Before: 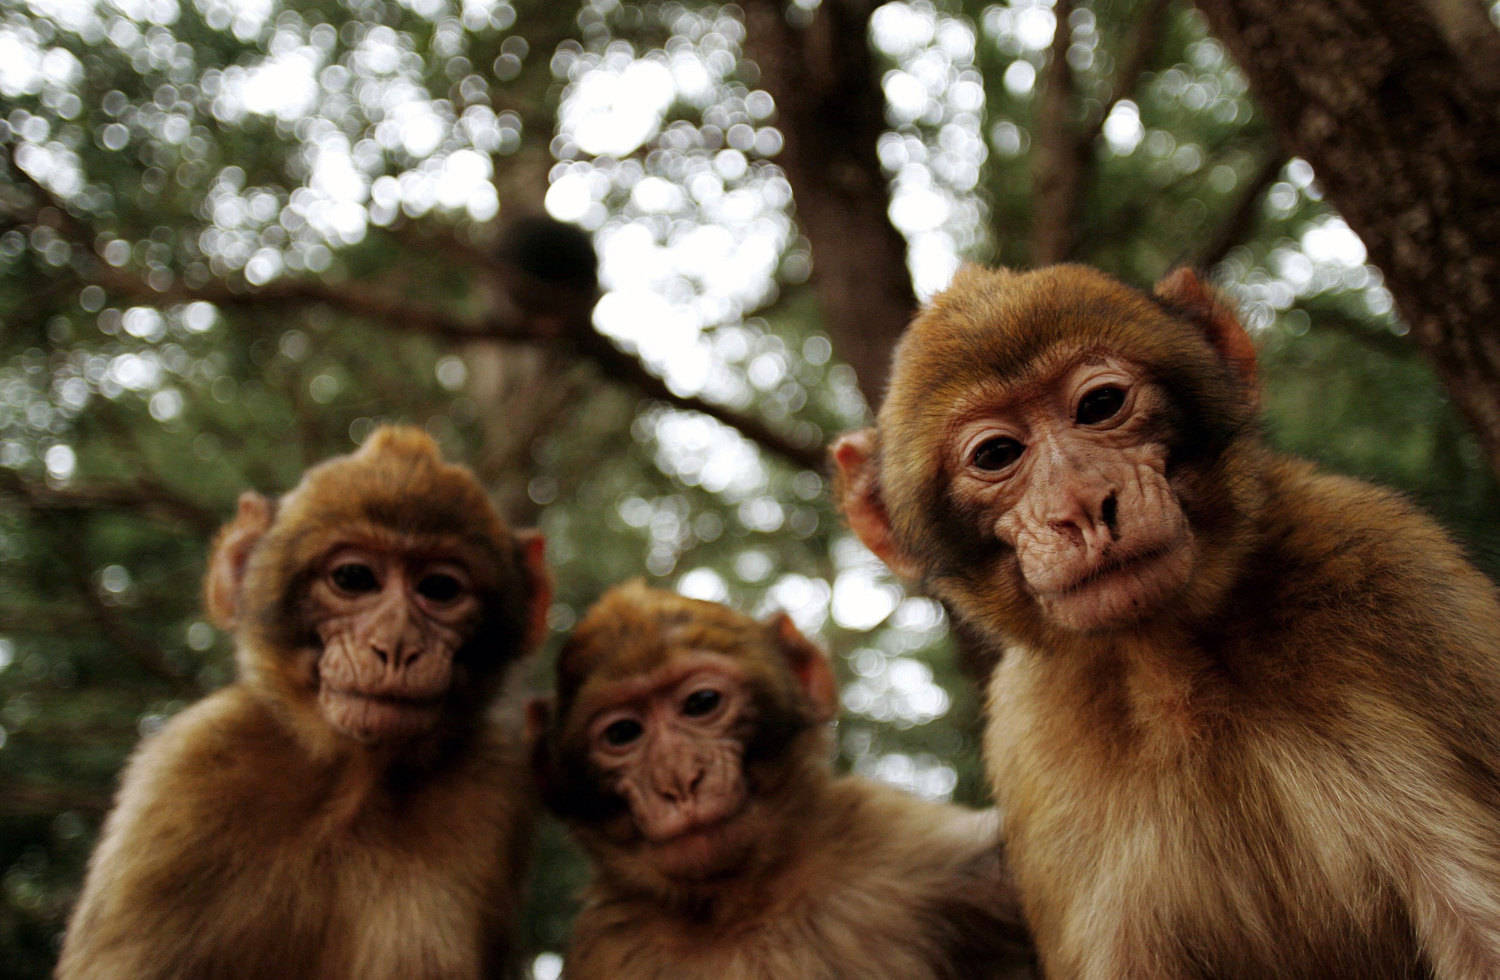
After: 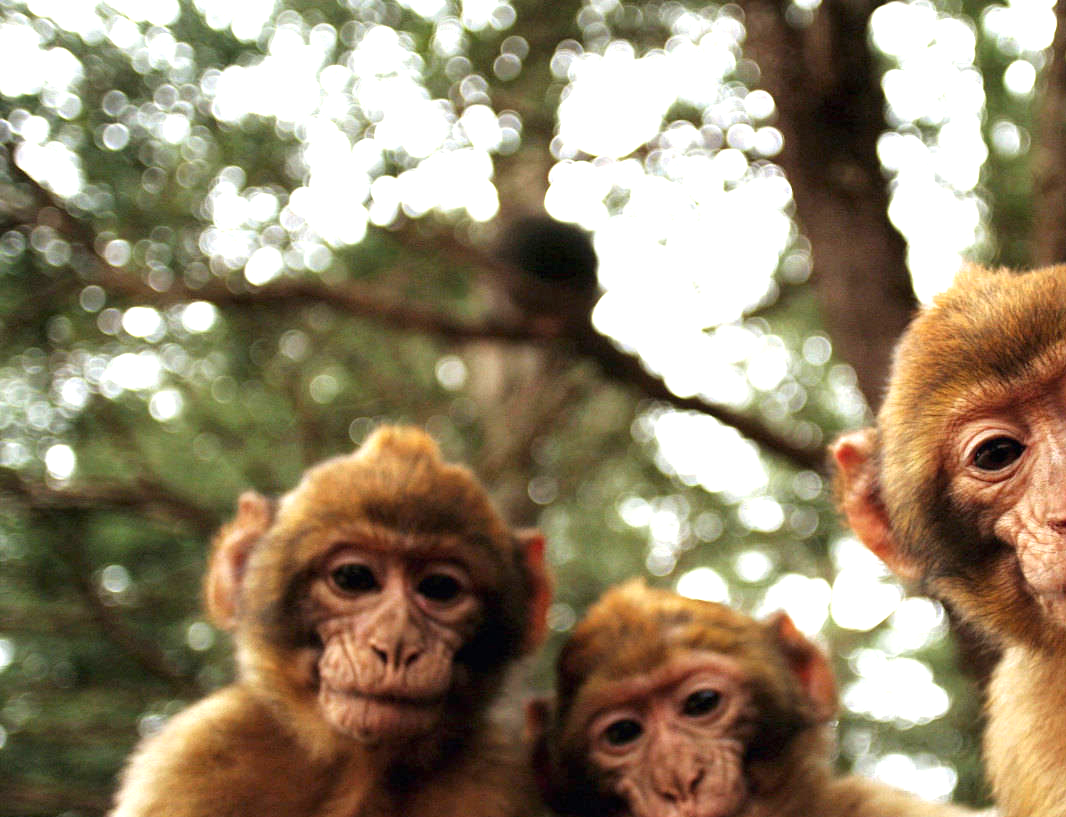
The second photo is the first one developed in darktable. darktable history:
crop: right 28.885%, bottom 16.626%
exposure: black level correction 0, exposure 1.2 EV, compensate highlight preservation false
